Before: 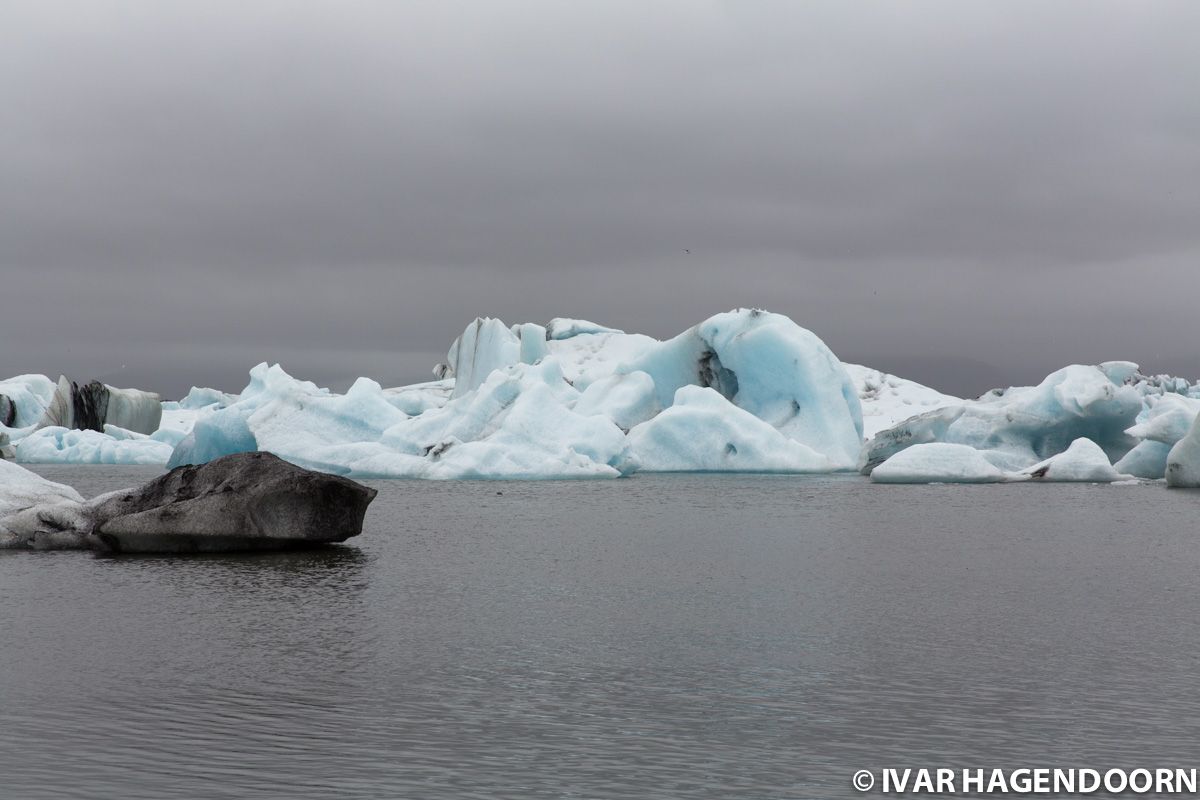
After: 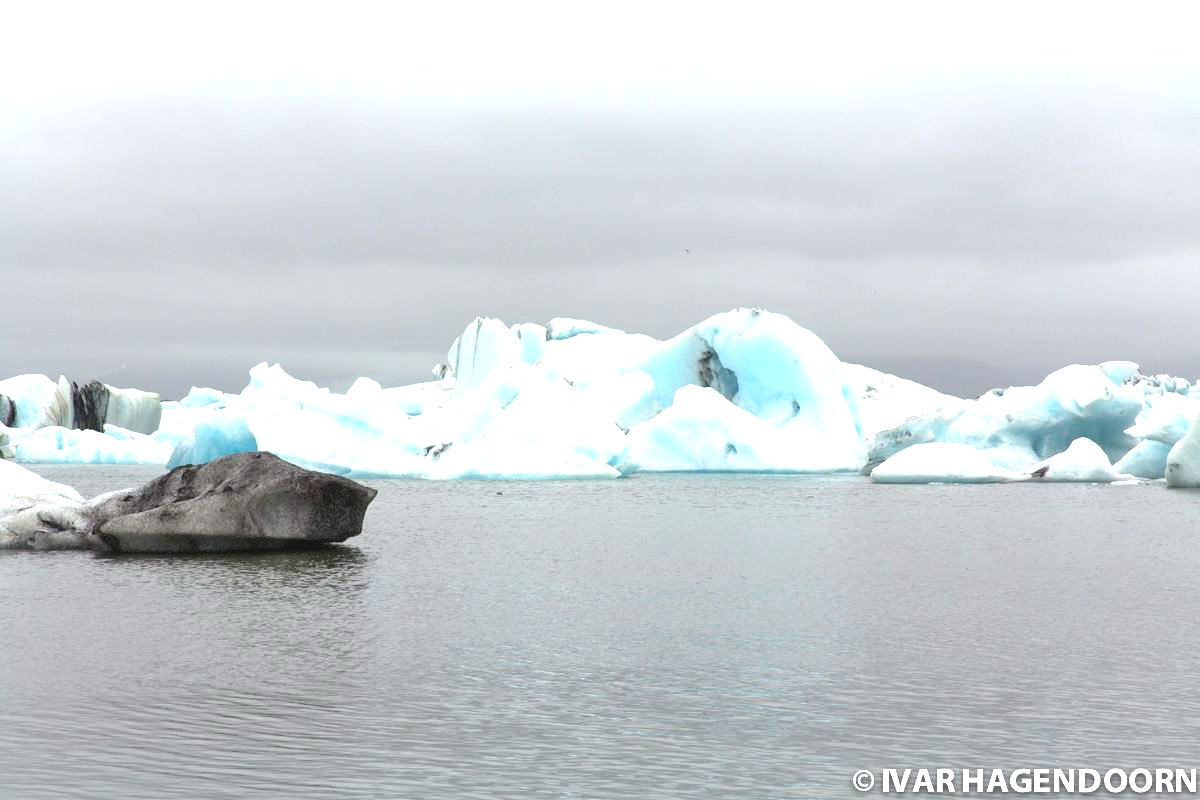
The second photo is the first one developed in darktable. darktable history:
contrast brightness saturation: contrast -0.1, brightness 0.05, saturation 0.08
color correction: highlights a* -2.68, highlights b* 2.57
exposure: exposure 1.5 EV, compensate highlight preservation false
